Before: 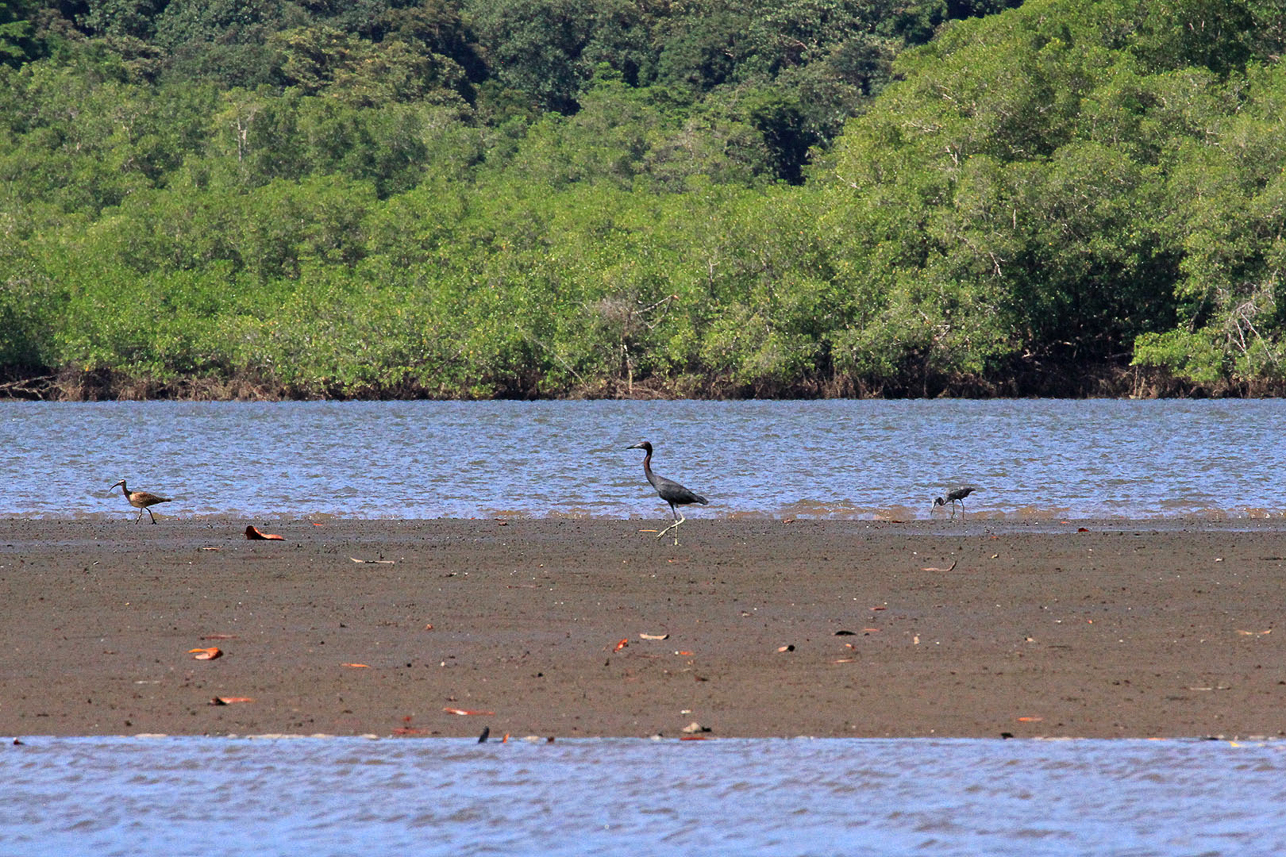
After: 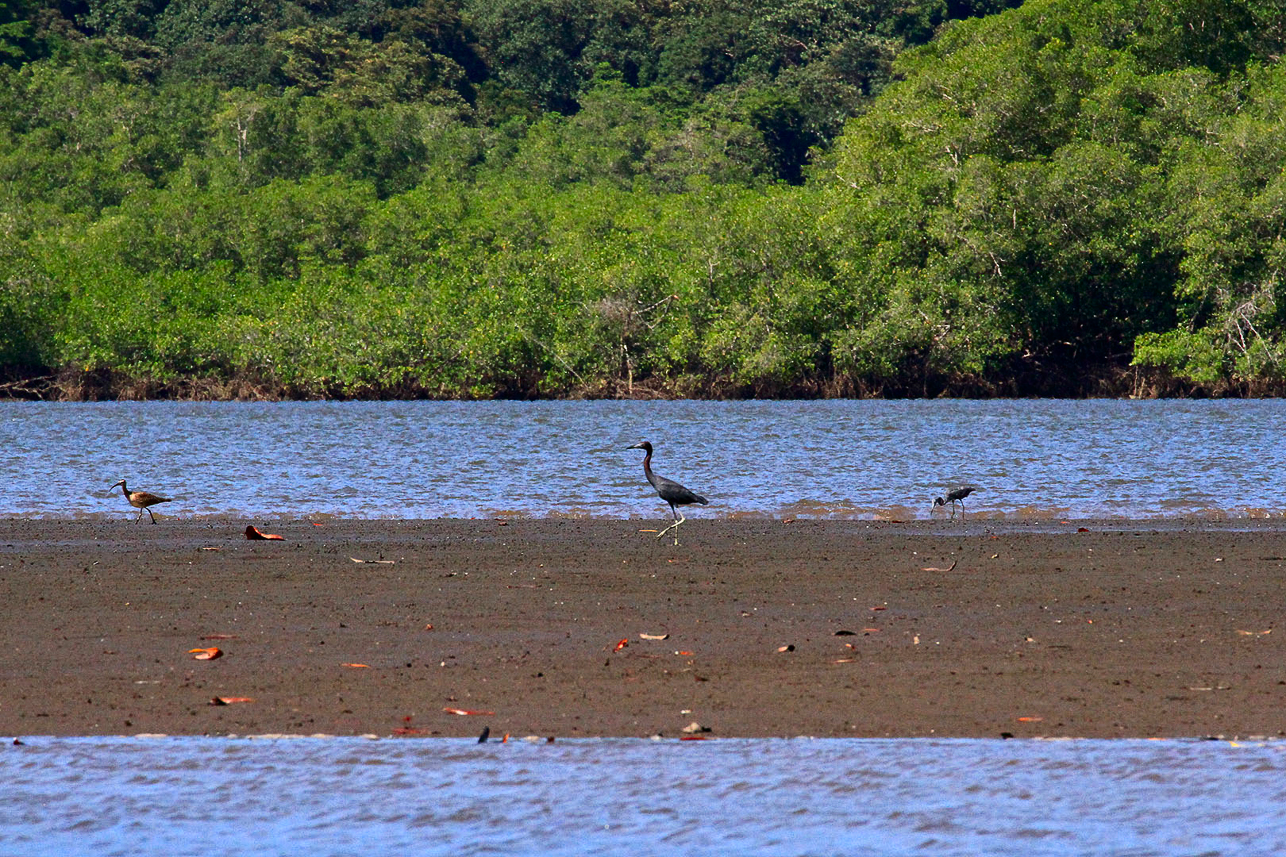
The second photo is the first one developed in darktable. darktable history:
contrast brightness saturation: contrast 0.121, brightness -0.123, saturation 0.204
